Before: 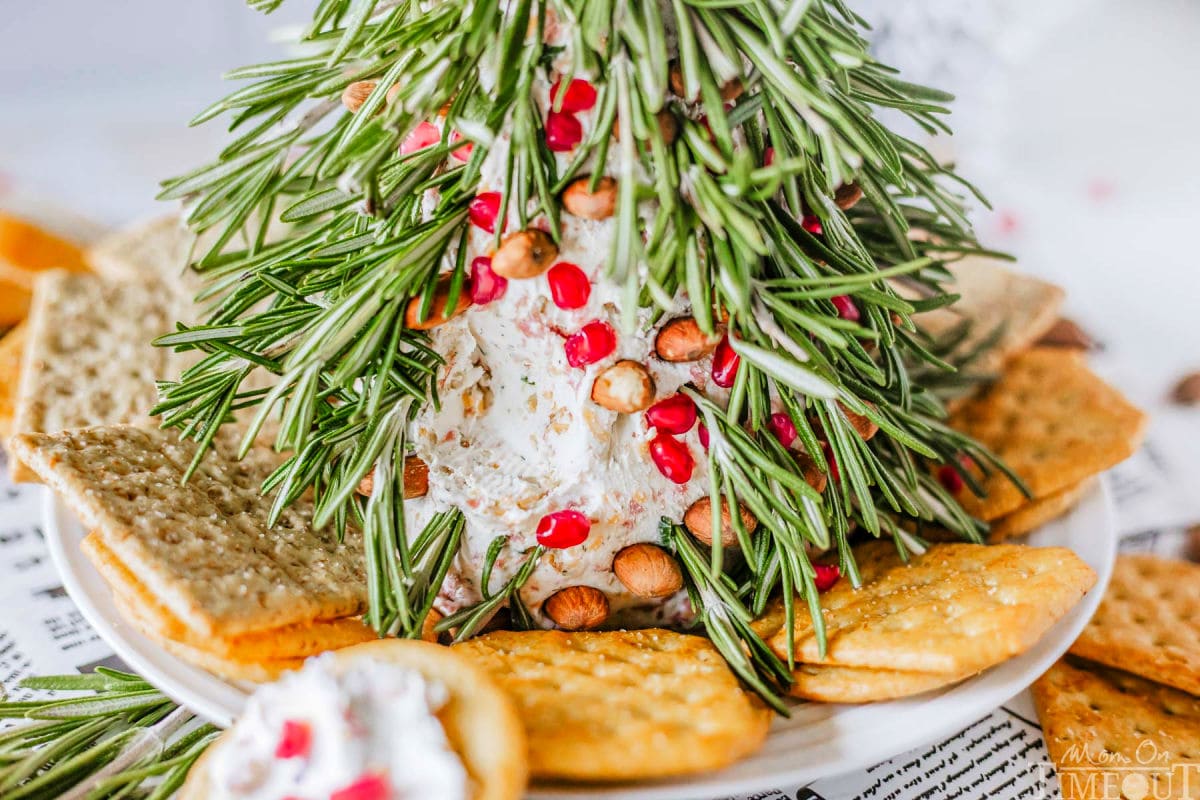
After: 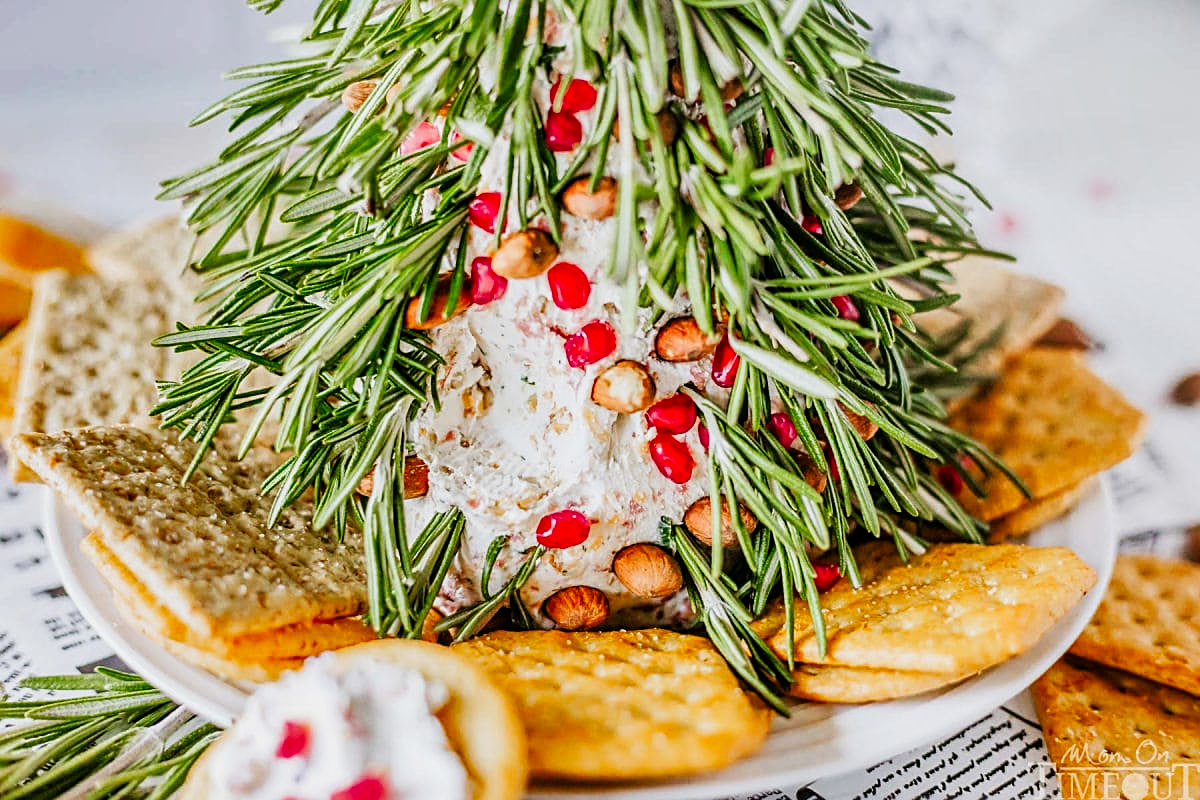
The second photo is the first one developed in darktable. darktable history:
tone curve: curves: ch0 [(0, 0) (0.058, 0.027) (0.214, 0.183) (0.304, 0.288) (0.522, 0.549) (0.658, 0.7) (0.741, 0.775) (0.844, 0.866) (0.986, 0.957)]; ch1 [(0, 0) (0.172, 0.123) (0.312, 0.296) (0.437, 0.429) (0.471, 0.469) (0.502, 0.5) (0.513, 0.515) (0.572, 0.603) (0.617, 0.653) (0.68, 0.724) (0.889, 0.924) (1, 1)]; ch2 [(0, 0) (0.411, 0.424) (0.489, 0.49) (0.502, 0.5) (0.517, 0.519) (0.549, 0.578) (0.604, 0.628) (0.693, 0.686) (1, 1)], preserve colors none
sharpen: on, module defaults
shadows and highlights: soften with gaussian
